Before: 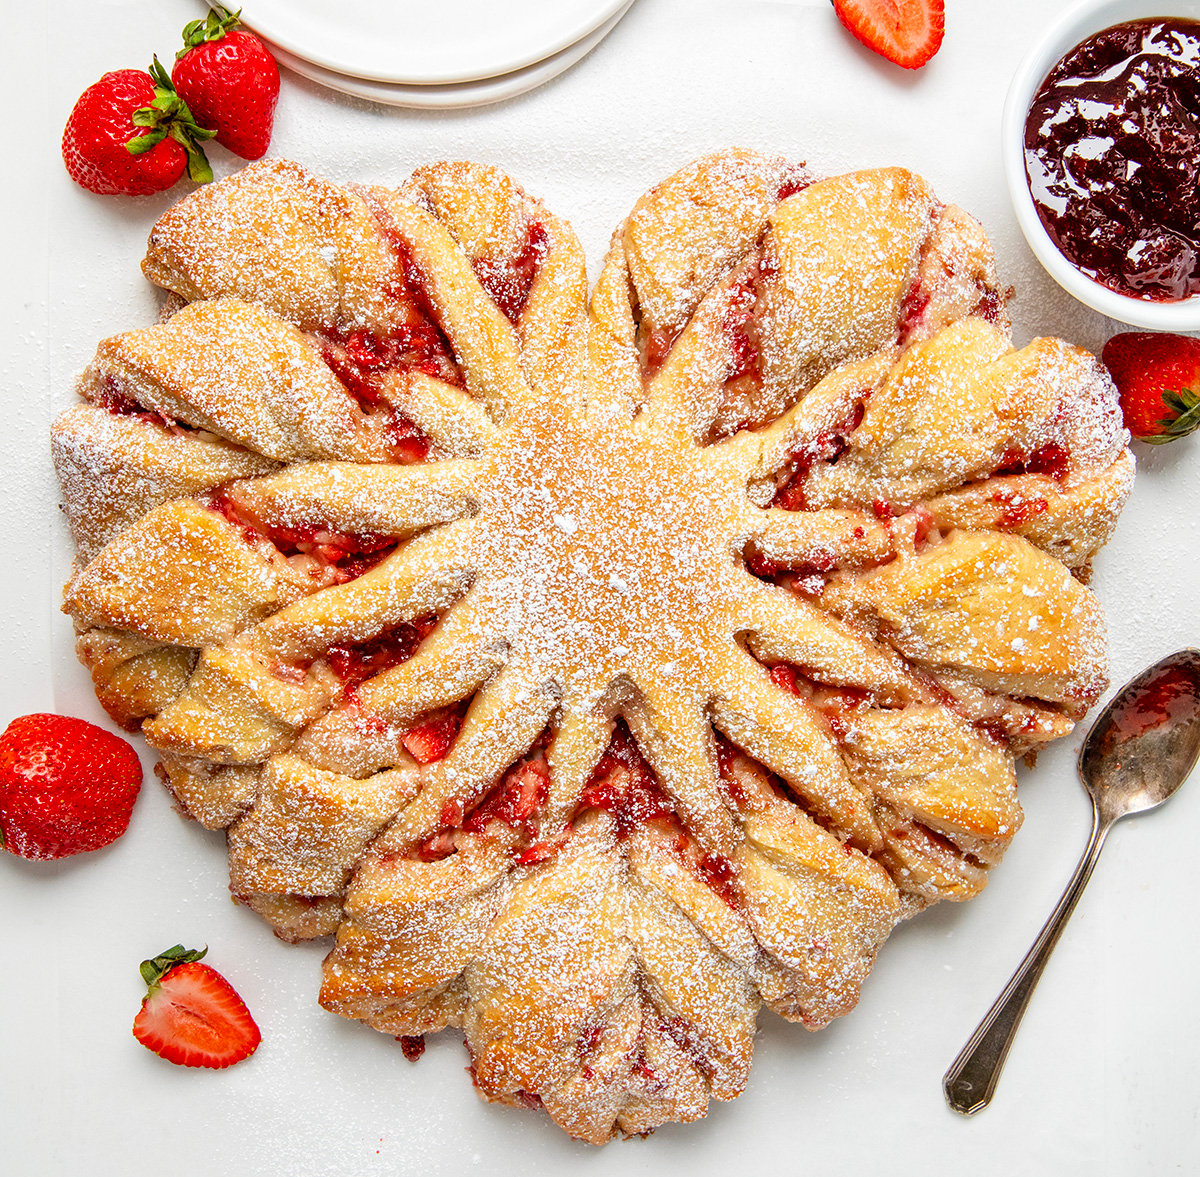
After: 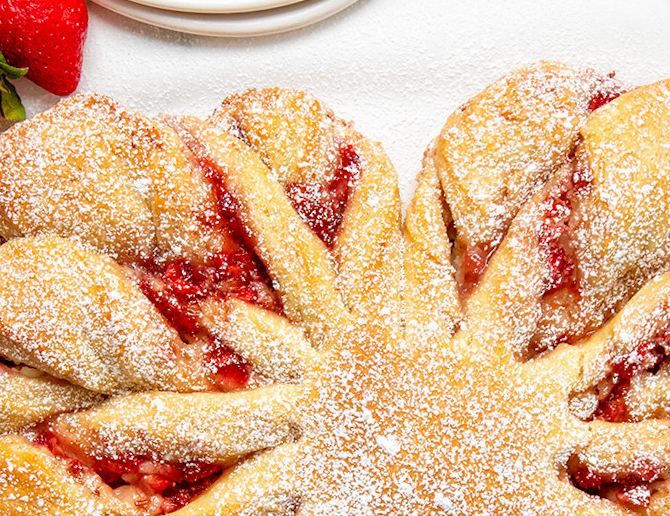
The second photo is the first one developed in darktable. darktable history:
crop: left 15.306%, top 9.065%, right 30.789%, bottom 48.638%
rotate and perspective: rotation -2.22°, lens shift (horizontal) -0.022, automatic cropping off
